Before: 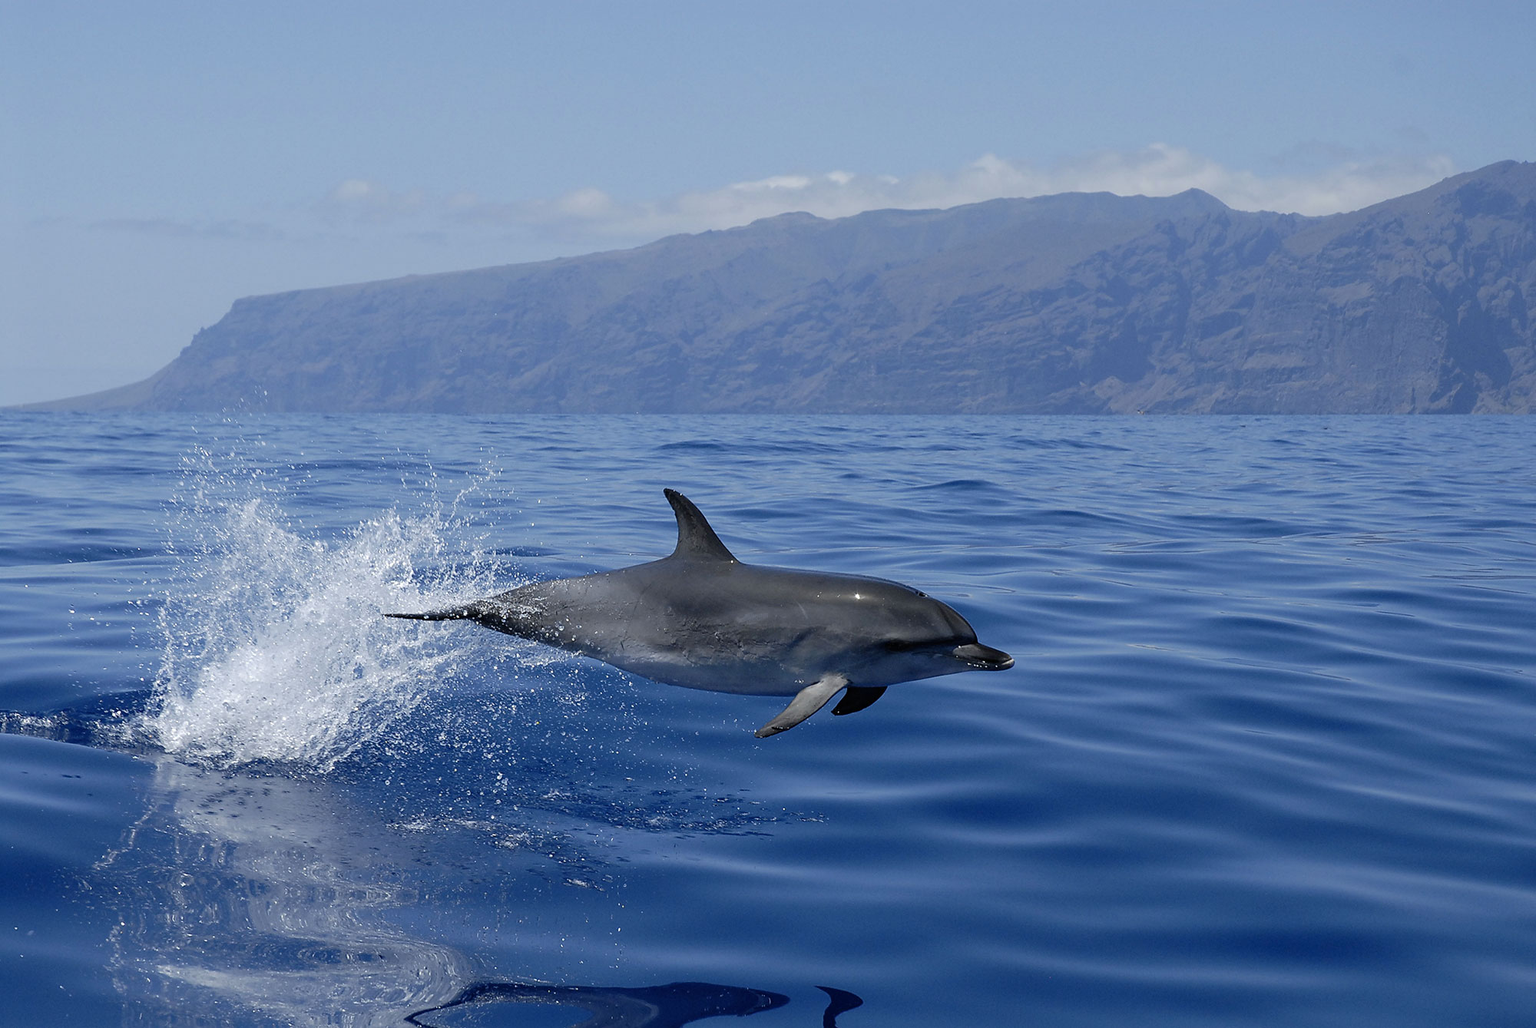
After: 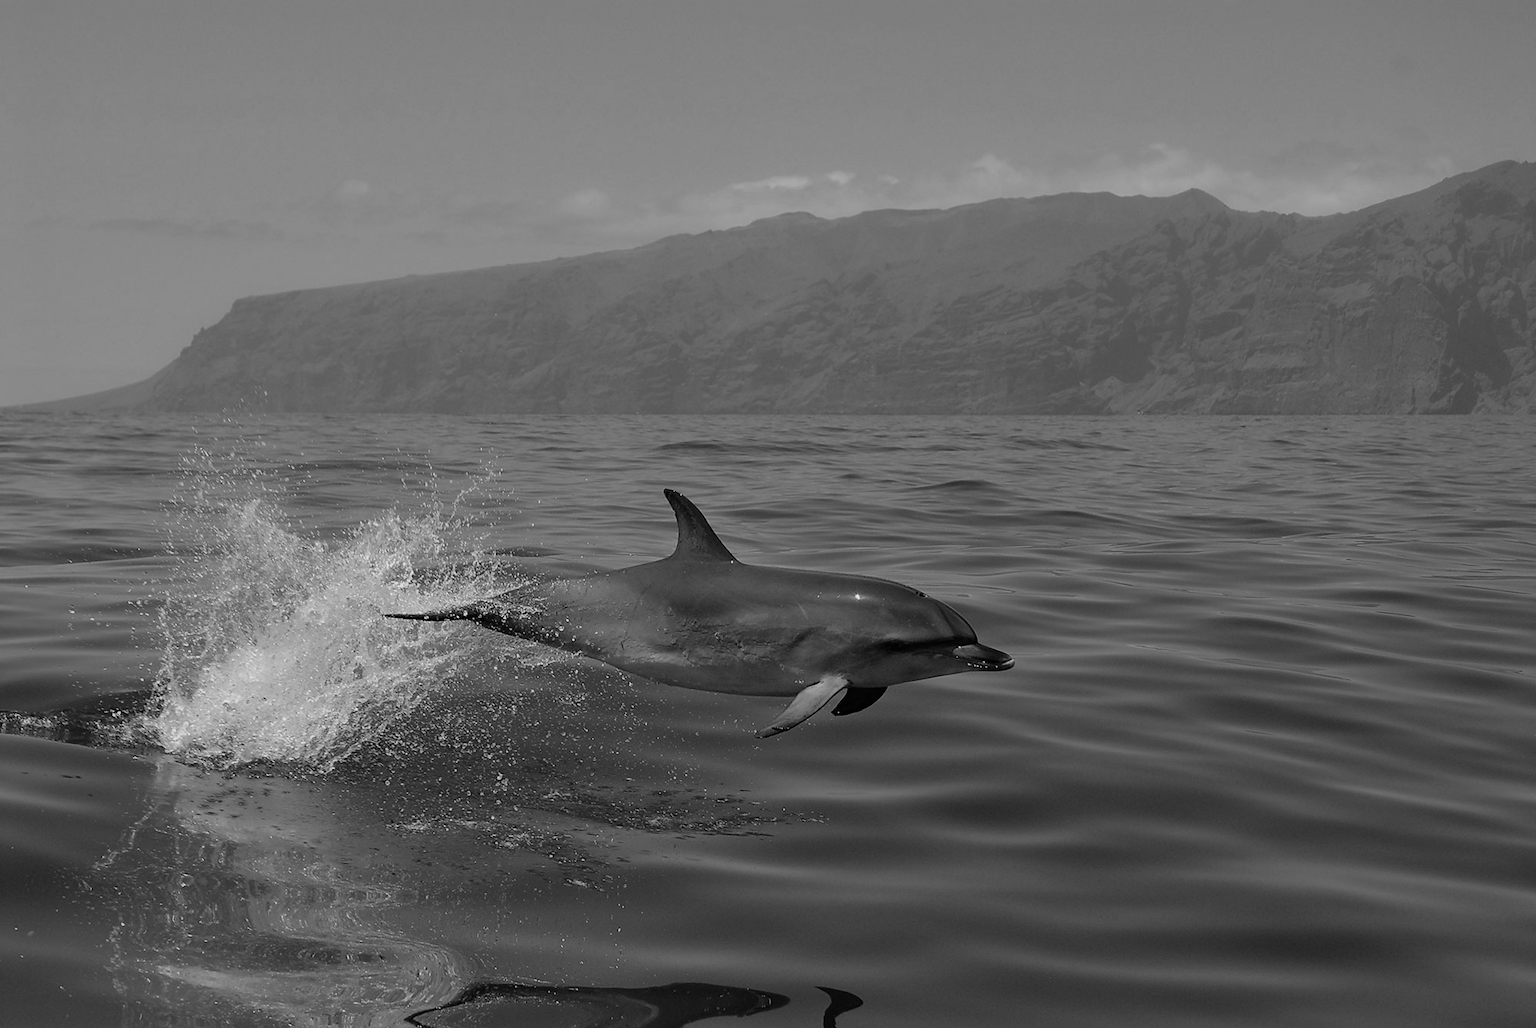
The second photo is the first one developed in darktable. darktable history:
monochrome: a 26.22, b 42.67, size 0.8
shadows and highlights: white point adjustment 1, soften with gaussian
